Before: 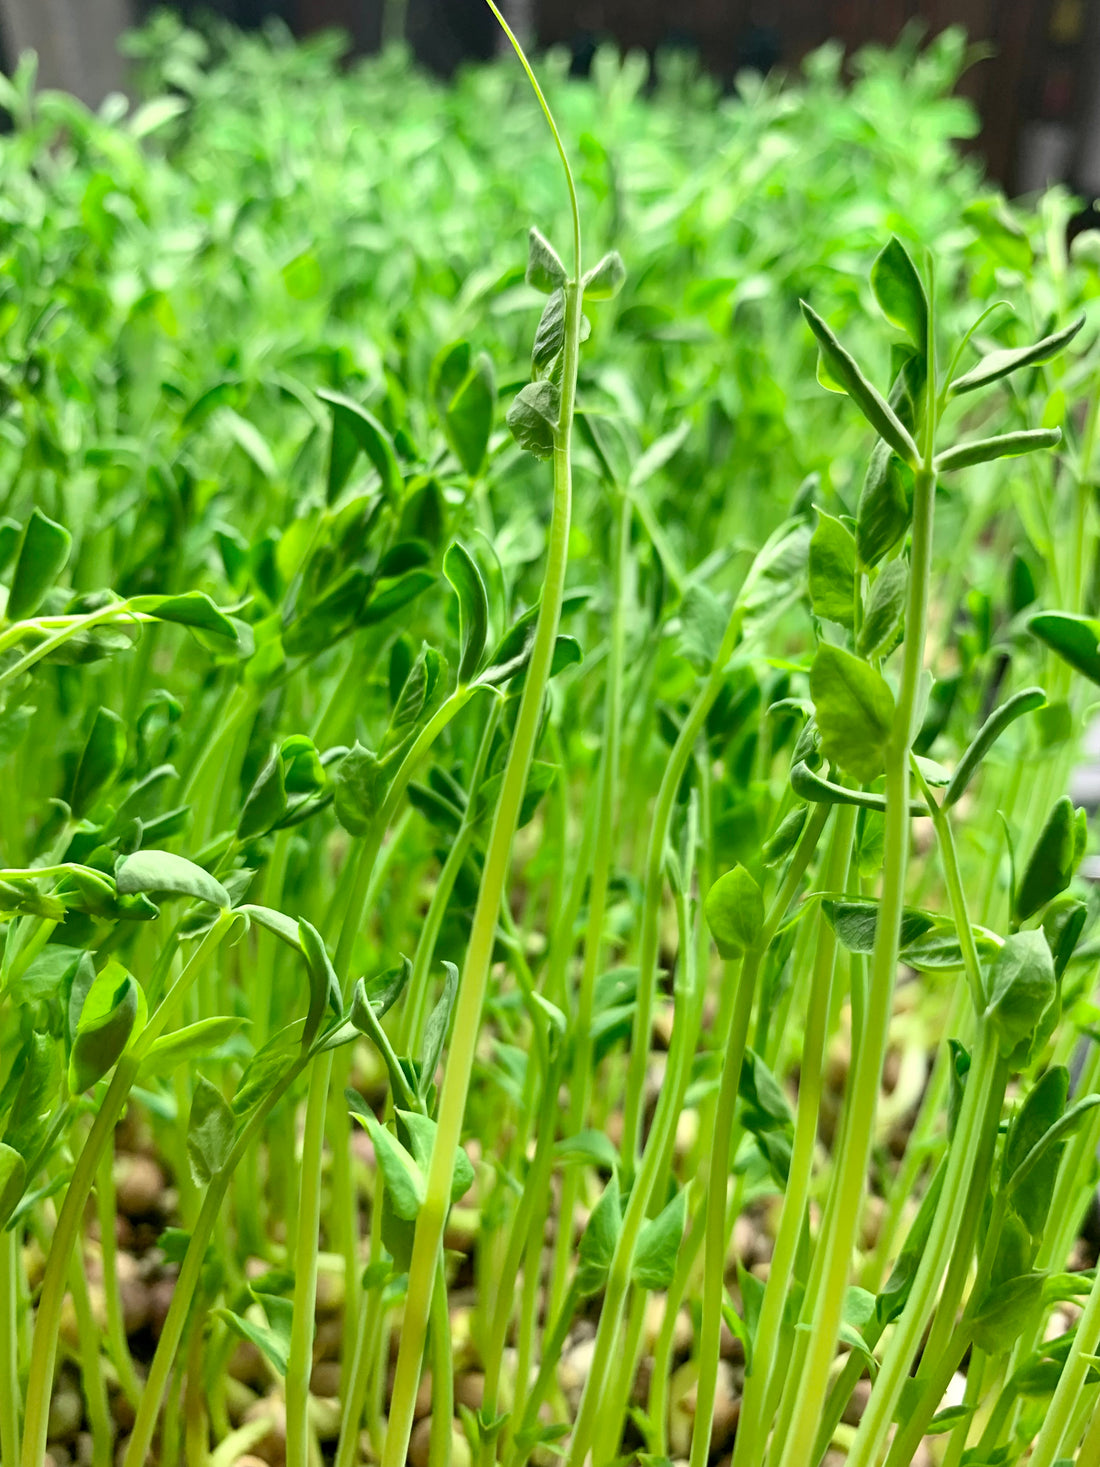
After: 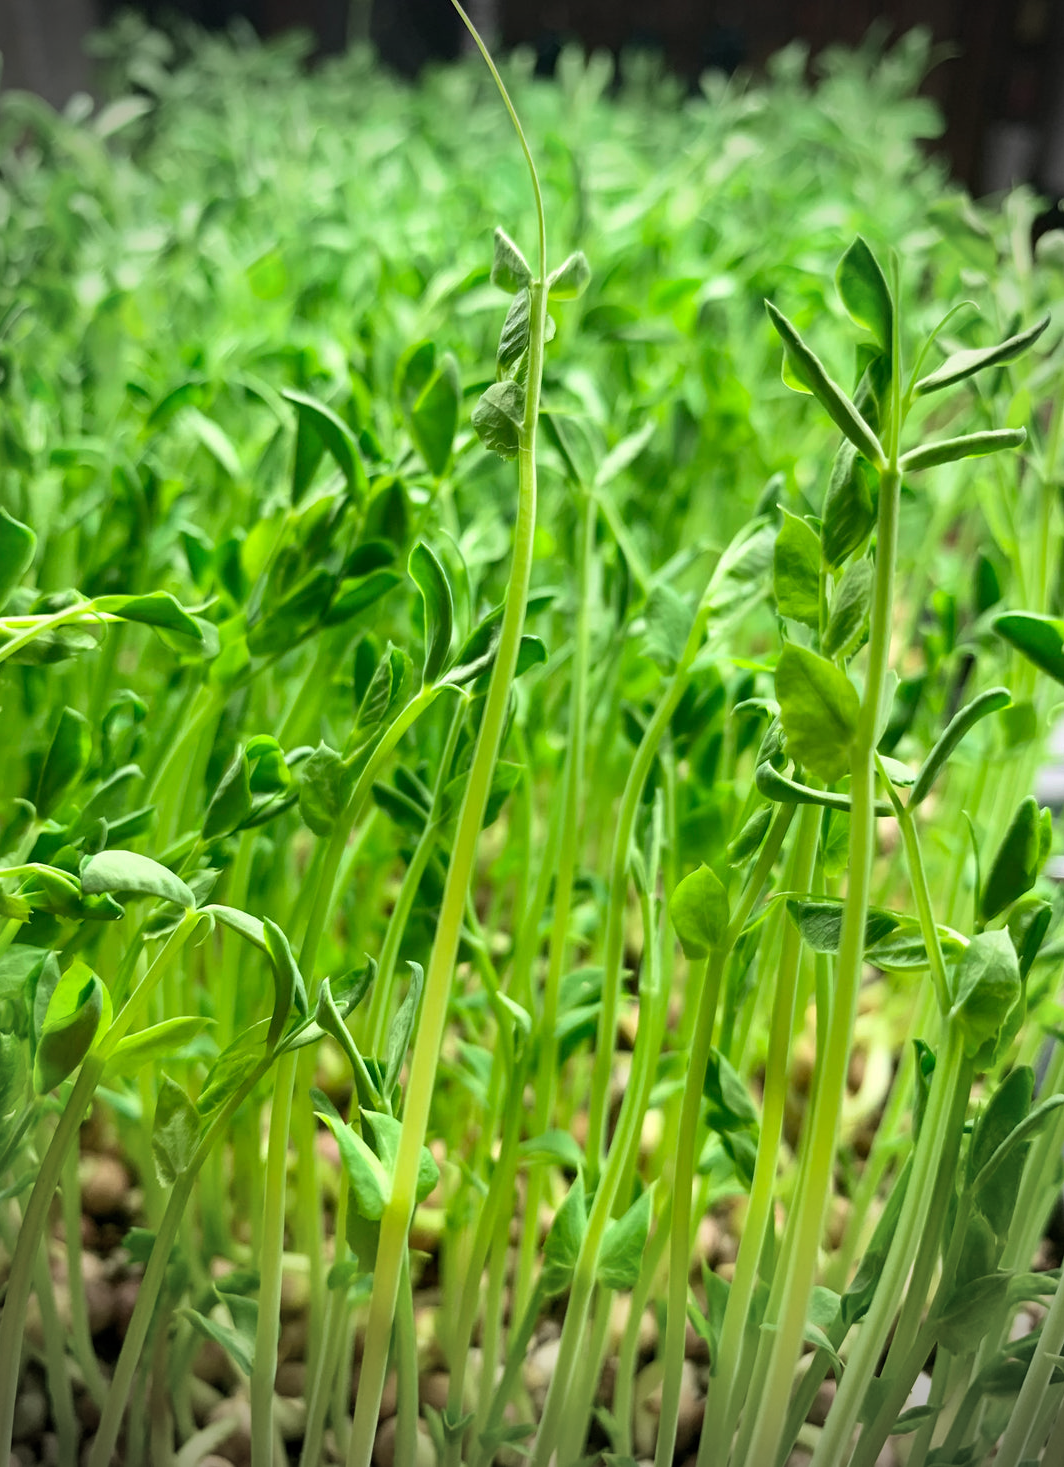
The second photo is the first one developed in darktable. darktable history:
crop and rotate: left 3.238%
shadows and highlights: radius 334.93, shadows 63.48, highlights 6.06, compress 87.7%, highlights color adjustment 39.73%, soften with gaussian
velvia: on, module defaults
vignetting: fall-off start 75%, brightness -0.692, width/height ratio 1.084
